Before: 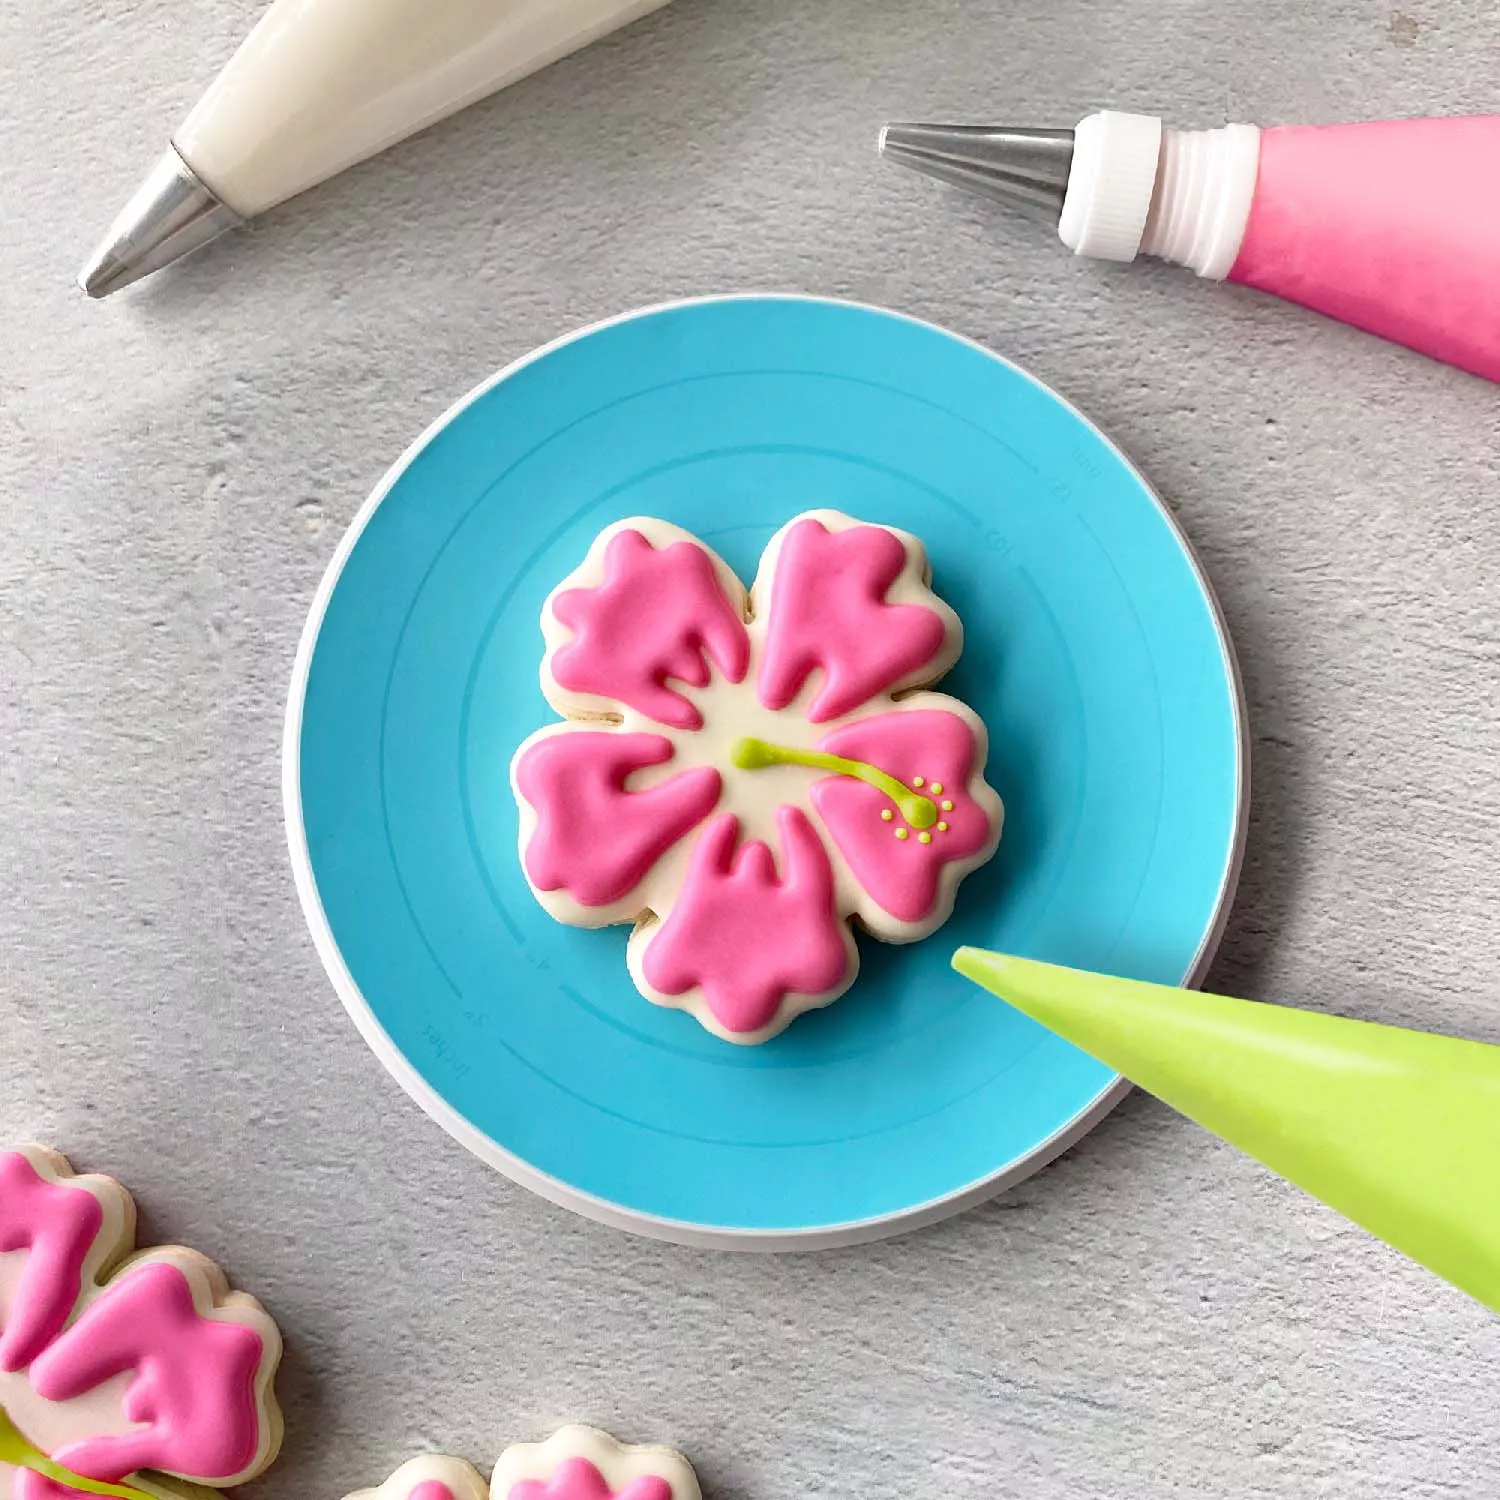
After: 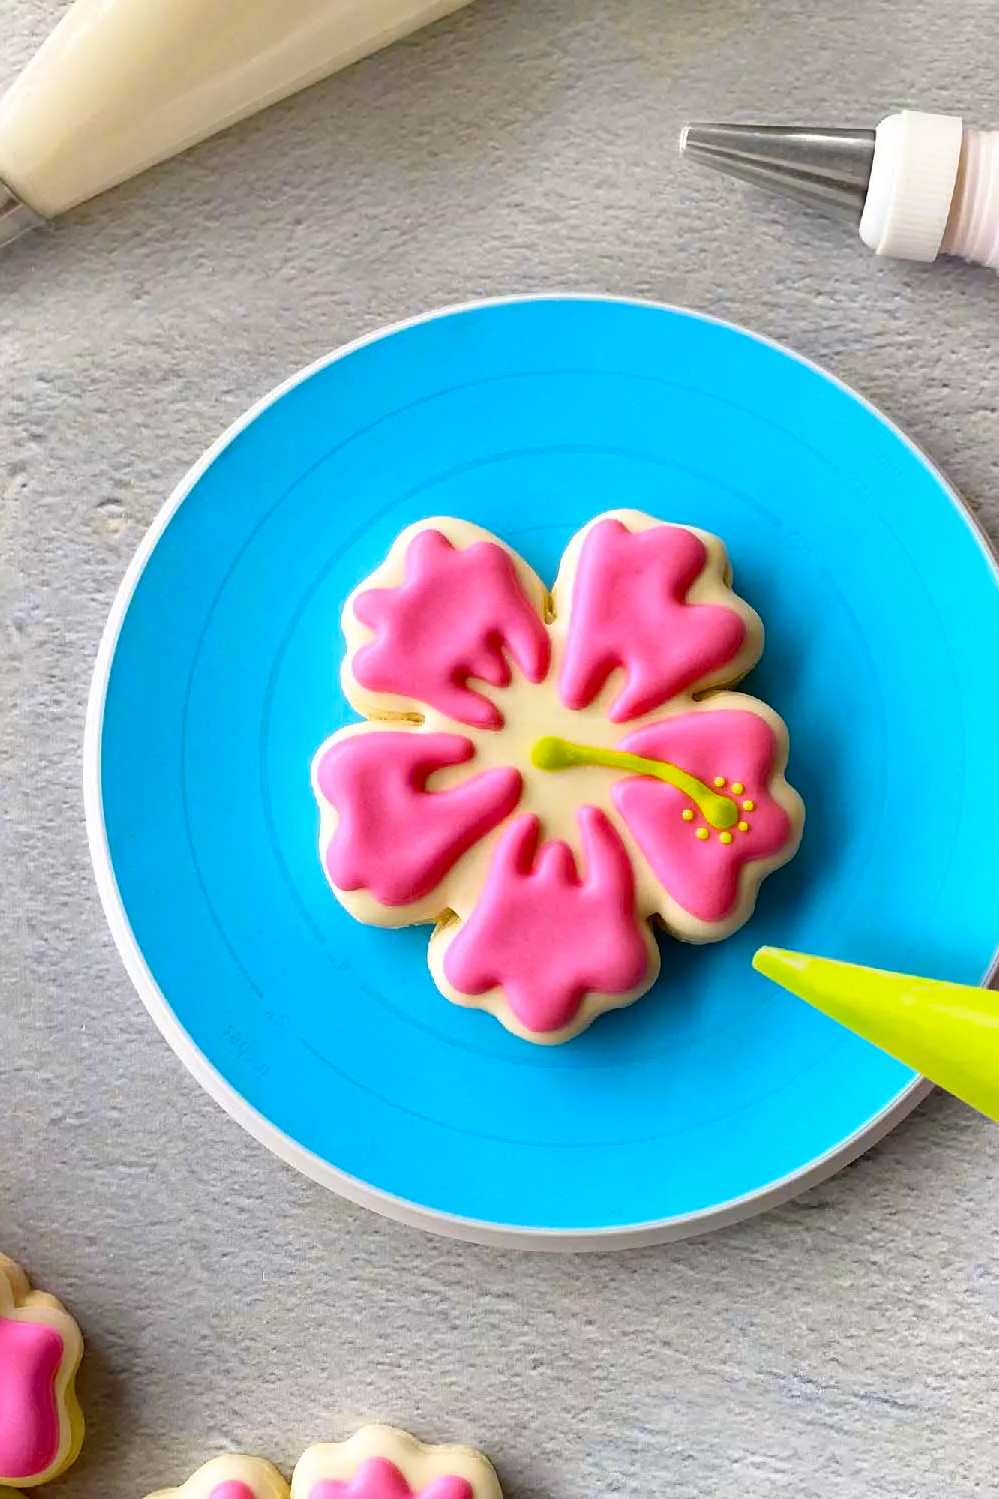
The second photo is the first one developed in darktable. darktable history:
crop and rotate: left 13.342%, right 19.991%
color contrast: green-magenta contrast 1.12, blue-yellow contrast 1.95, unbound 0
